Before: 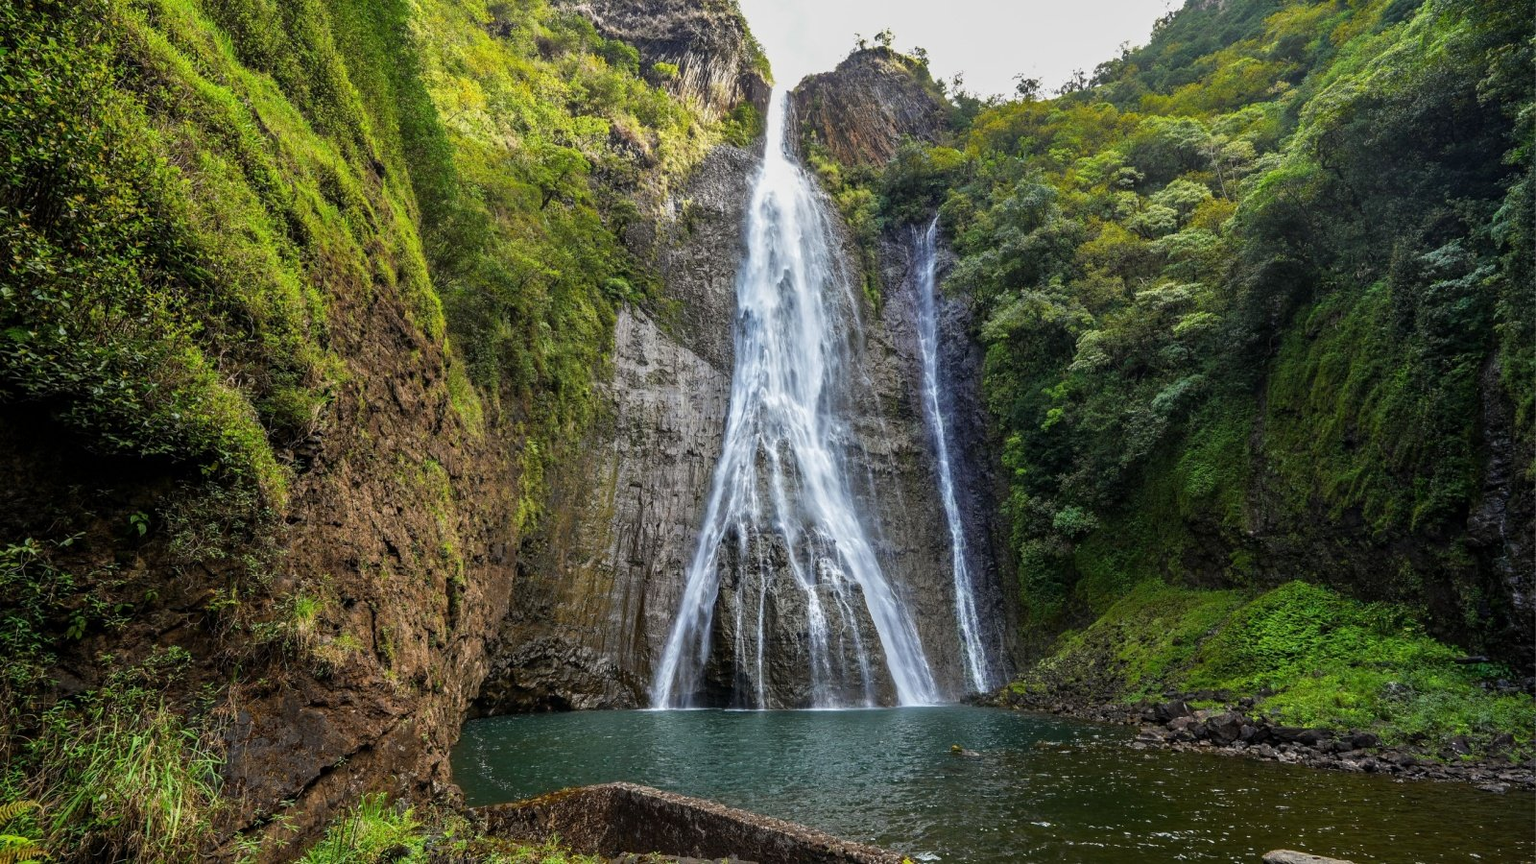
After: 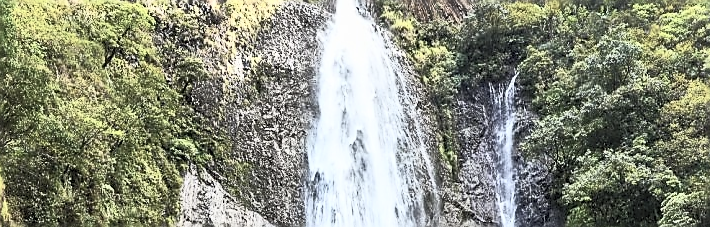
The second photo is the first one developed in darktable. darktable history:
sharpen: radius 1.388, amount 1.255, threshold 0.615
crop: left 28.808%, top 16.842%, right 26.778%, bottom 57.911%
contrast brightness saturation: contrast 0.567, brightness 0.574, saturation -0.341
